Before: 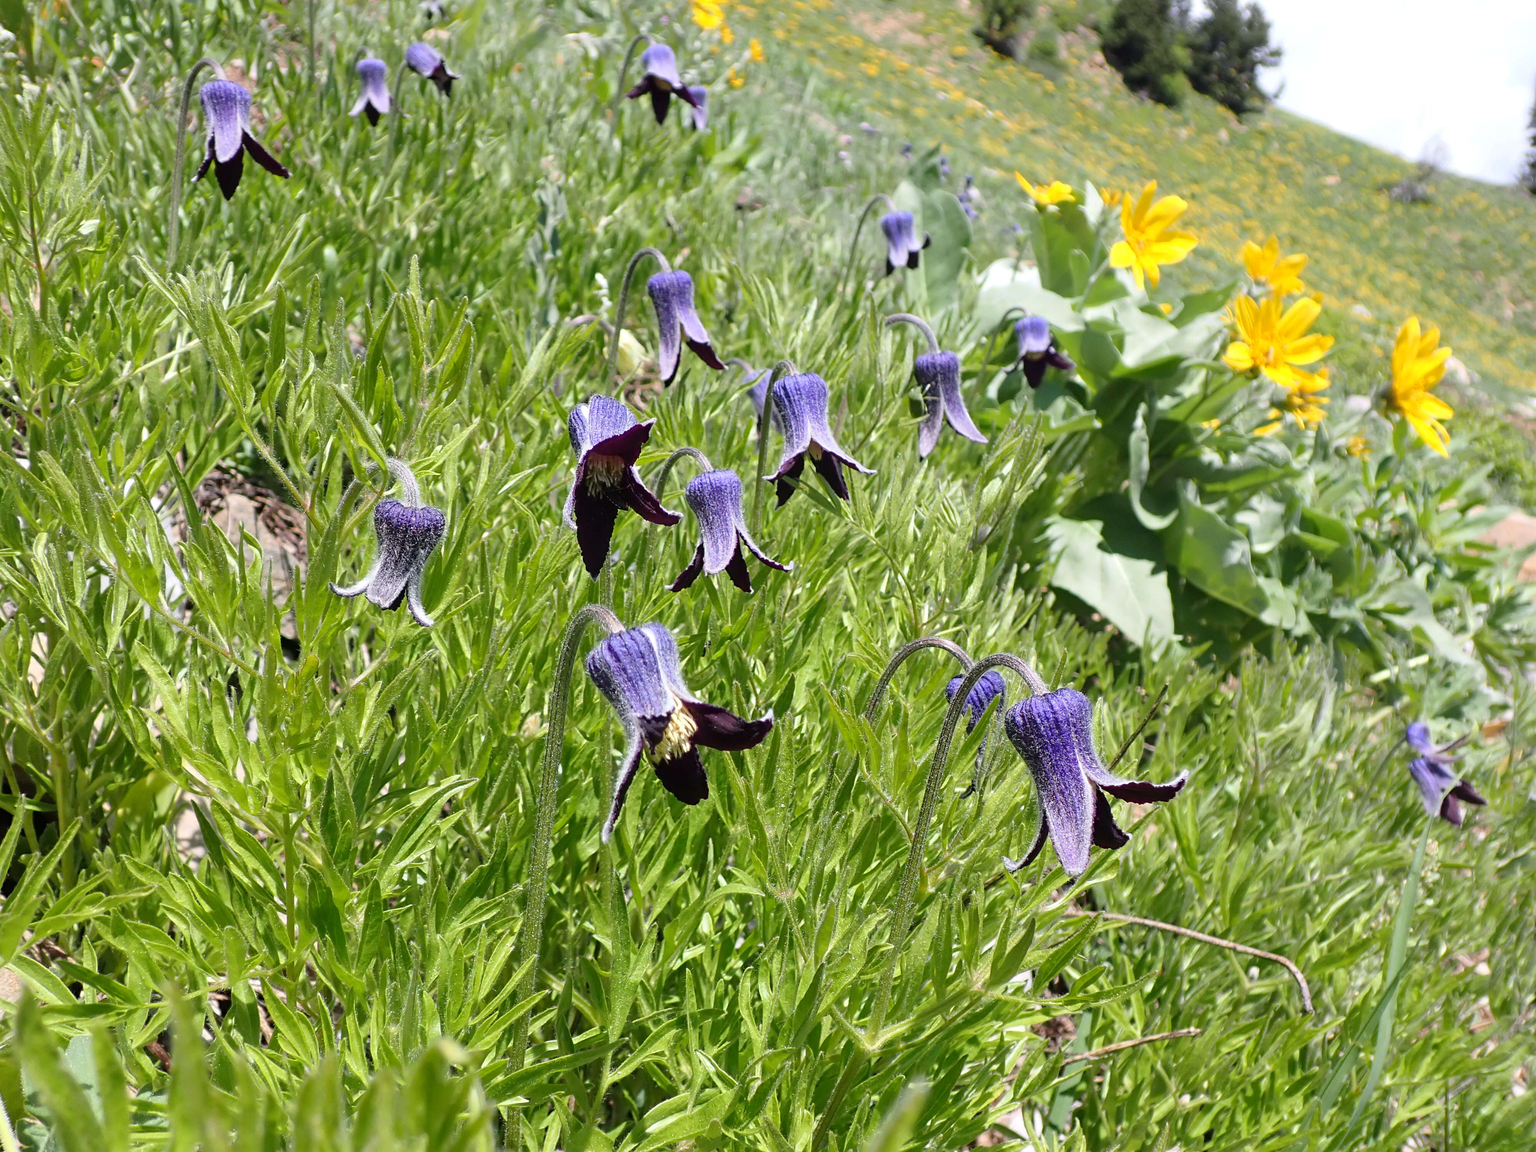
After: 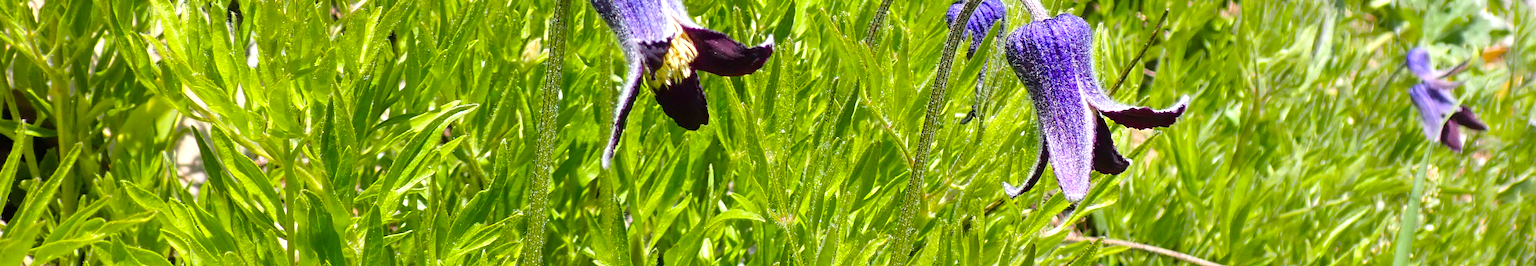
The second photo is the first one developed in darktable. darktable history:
color balance rgb: power › chroma 0.251%, power › hue 62.23°, perceptual saturation grading › global saturation 19.778%, perceptual brilliance grading › global brilliance 9.865%, perceptual brilliance grading › shadows 14.149%, global vibrance 33.309%
crop and rotate: top 58.621%, bottom 18.21%
